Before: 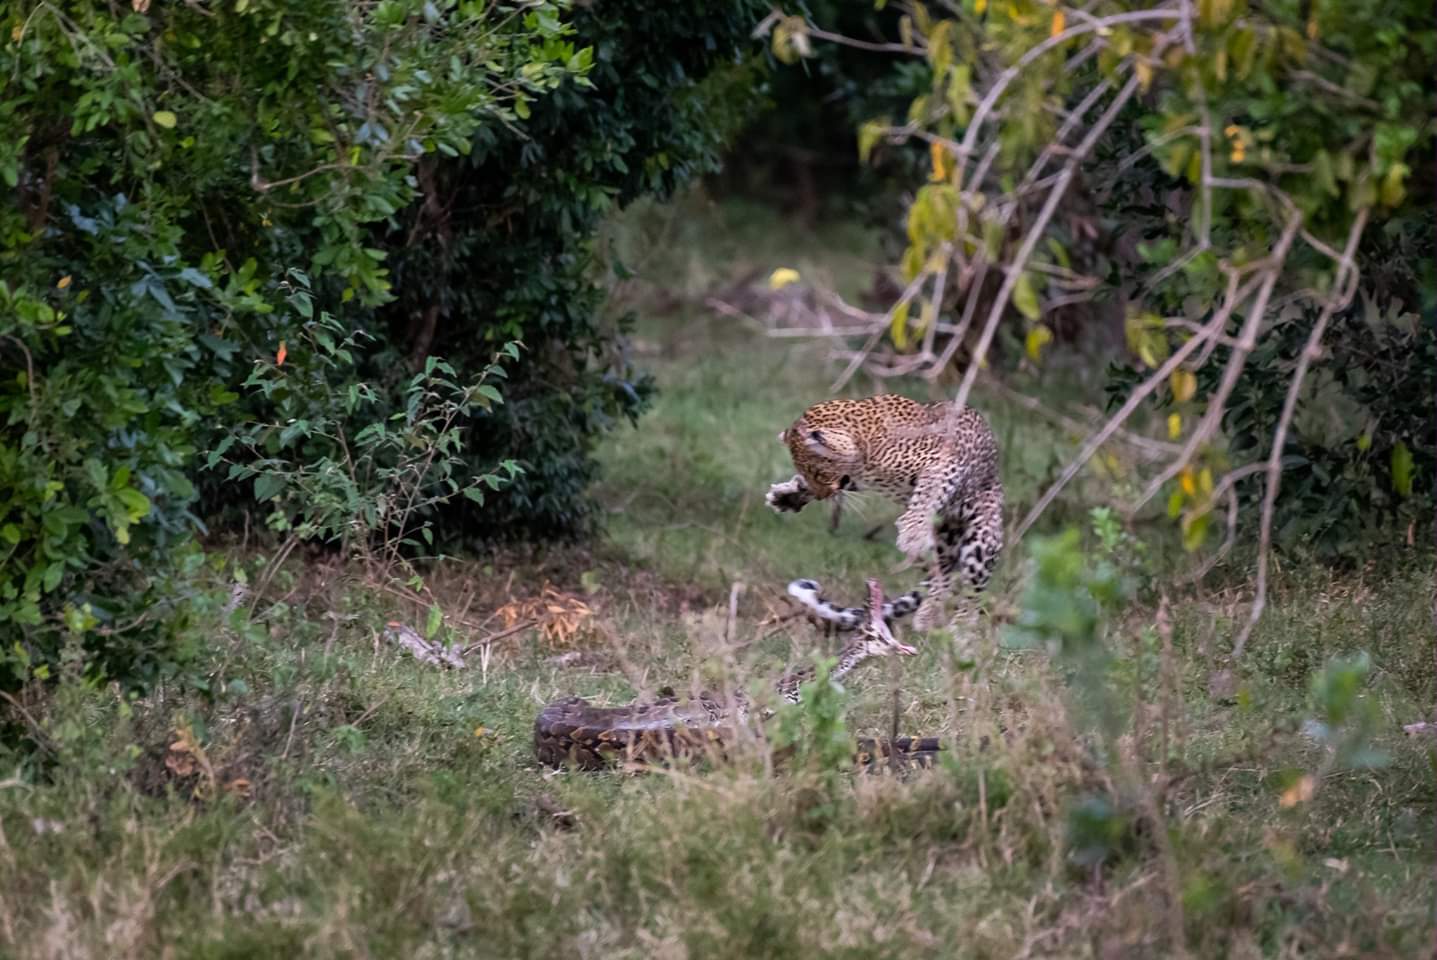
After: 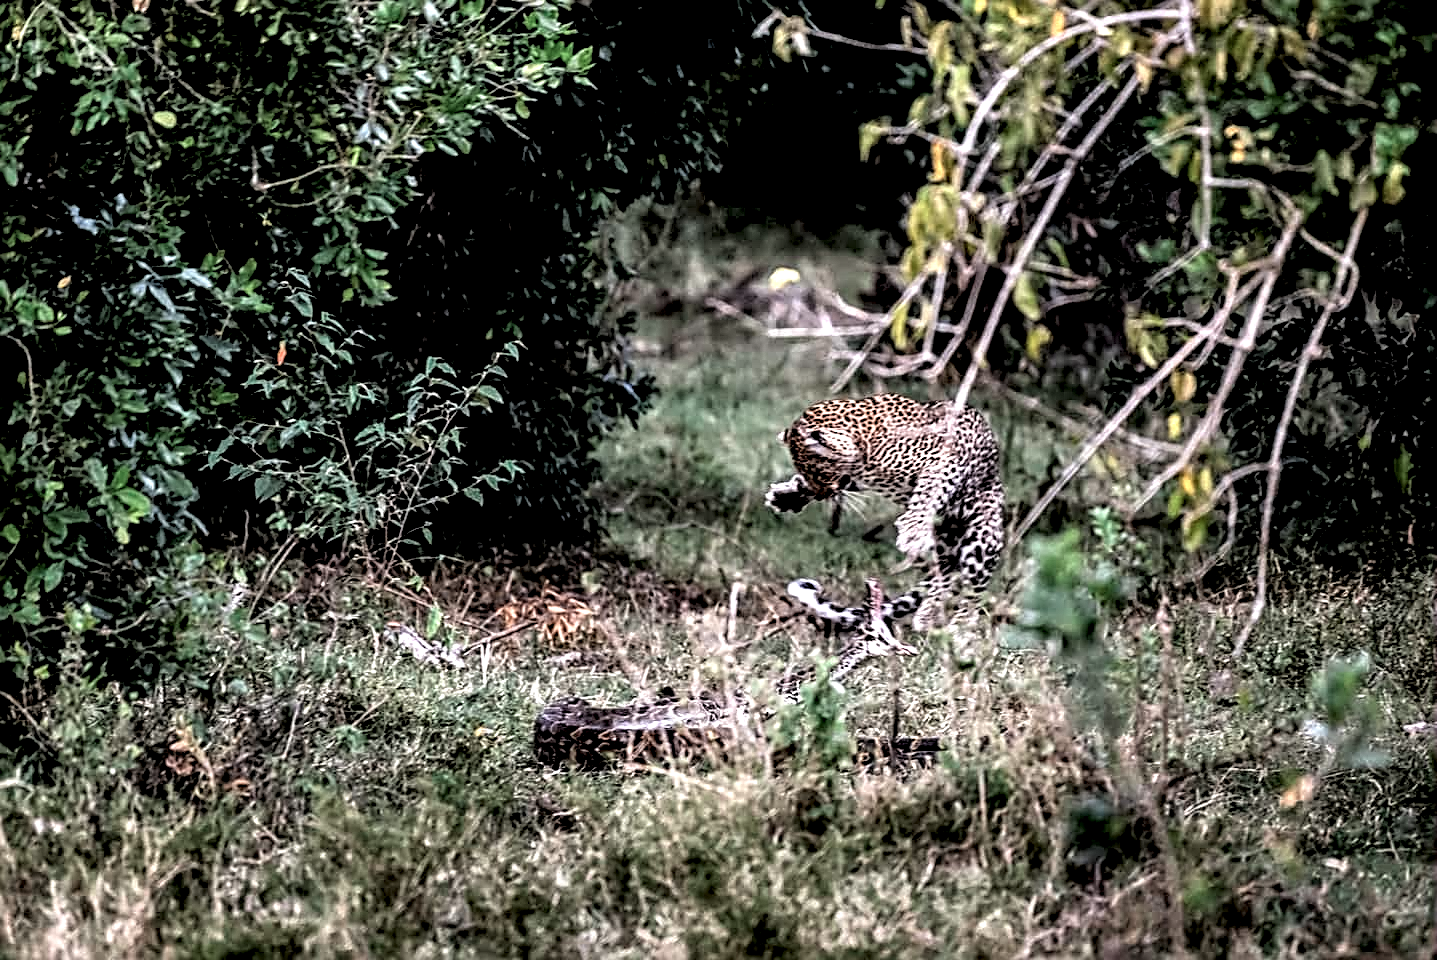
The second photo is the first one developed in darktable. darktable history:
rgb levels: levels [[0.029, 0.461, 0.922], [0, 0.5, 1], [0, 0.5, 1]]
color zones: curves: ch0 [(0, 0.5) (0.125, 0.4) (0.25, 0.5) (0.375, 0.4) (0.5, 0.4) (0.625, 0.6) (0.75, 0.6) (0.875, 0.5)]; ch1 [(0, 0.4) (0.125, 0.5) (0.25, 0.4) (0.375, 0.4) (0.5, 0.4) (0.625, 0.4) (0.75, 0.5) (0.875, 0.4)]; ch2 [(0, 0.6) (0.125, 0.5) (0.25, 0.5) (0.375, 0.6) (0.5, 0.6) (0.625, 0.5) (0.75, 0.5) (0.875, 0.5)]
sharpen: radius 2.584, amount 0.688
local contrast: shadows 185%, detail 225%
